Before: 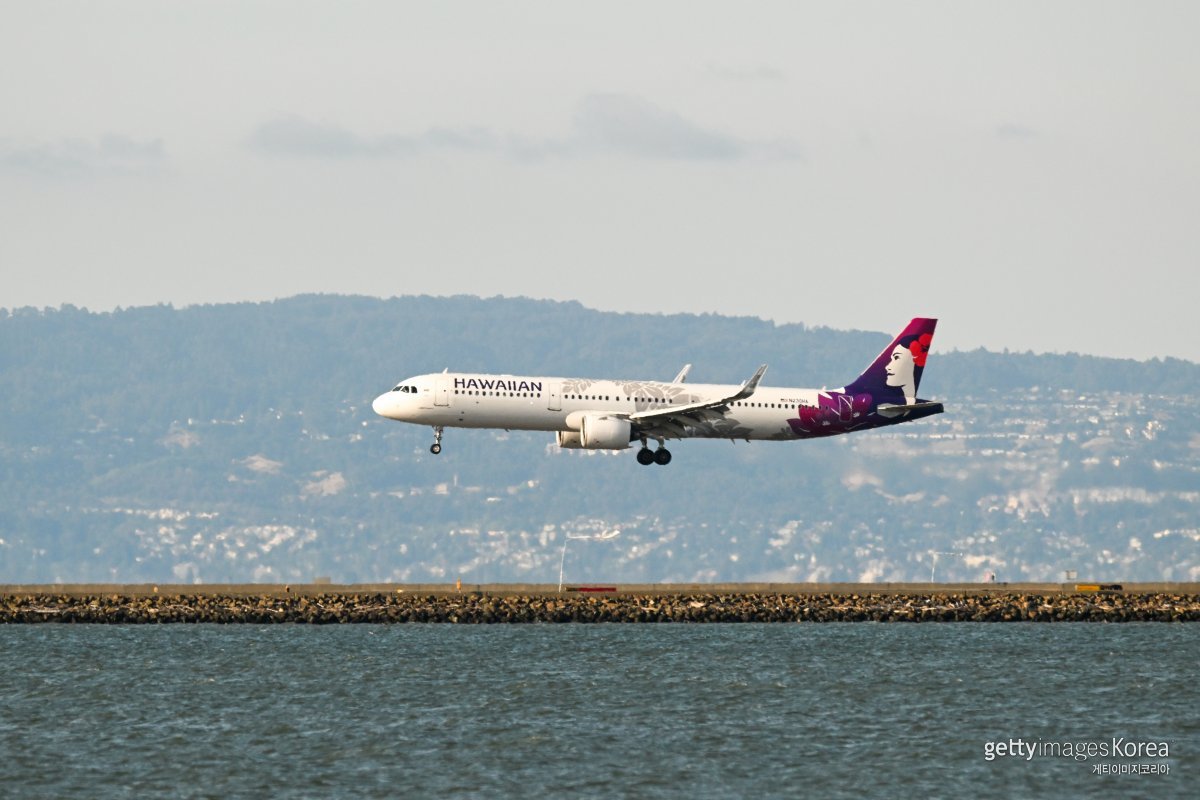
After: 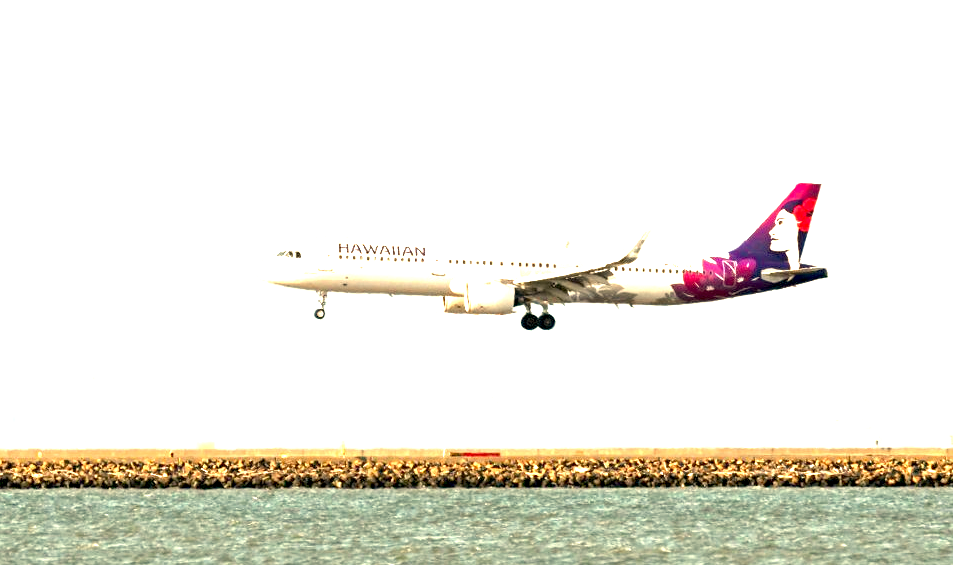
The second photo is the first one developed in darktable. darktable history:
white balance: red 1.123, blue 0.83
exposure: black level correction 0.005, exposure 2.084 EV, compensate highlight preservation false
crop: left 9.712%, top 16.928%, right 10.845%, bottom 12.332%
